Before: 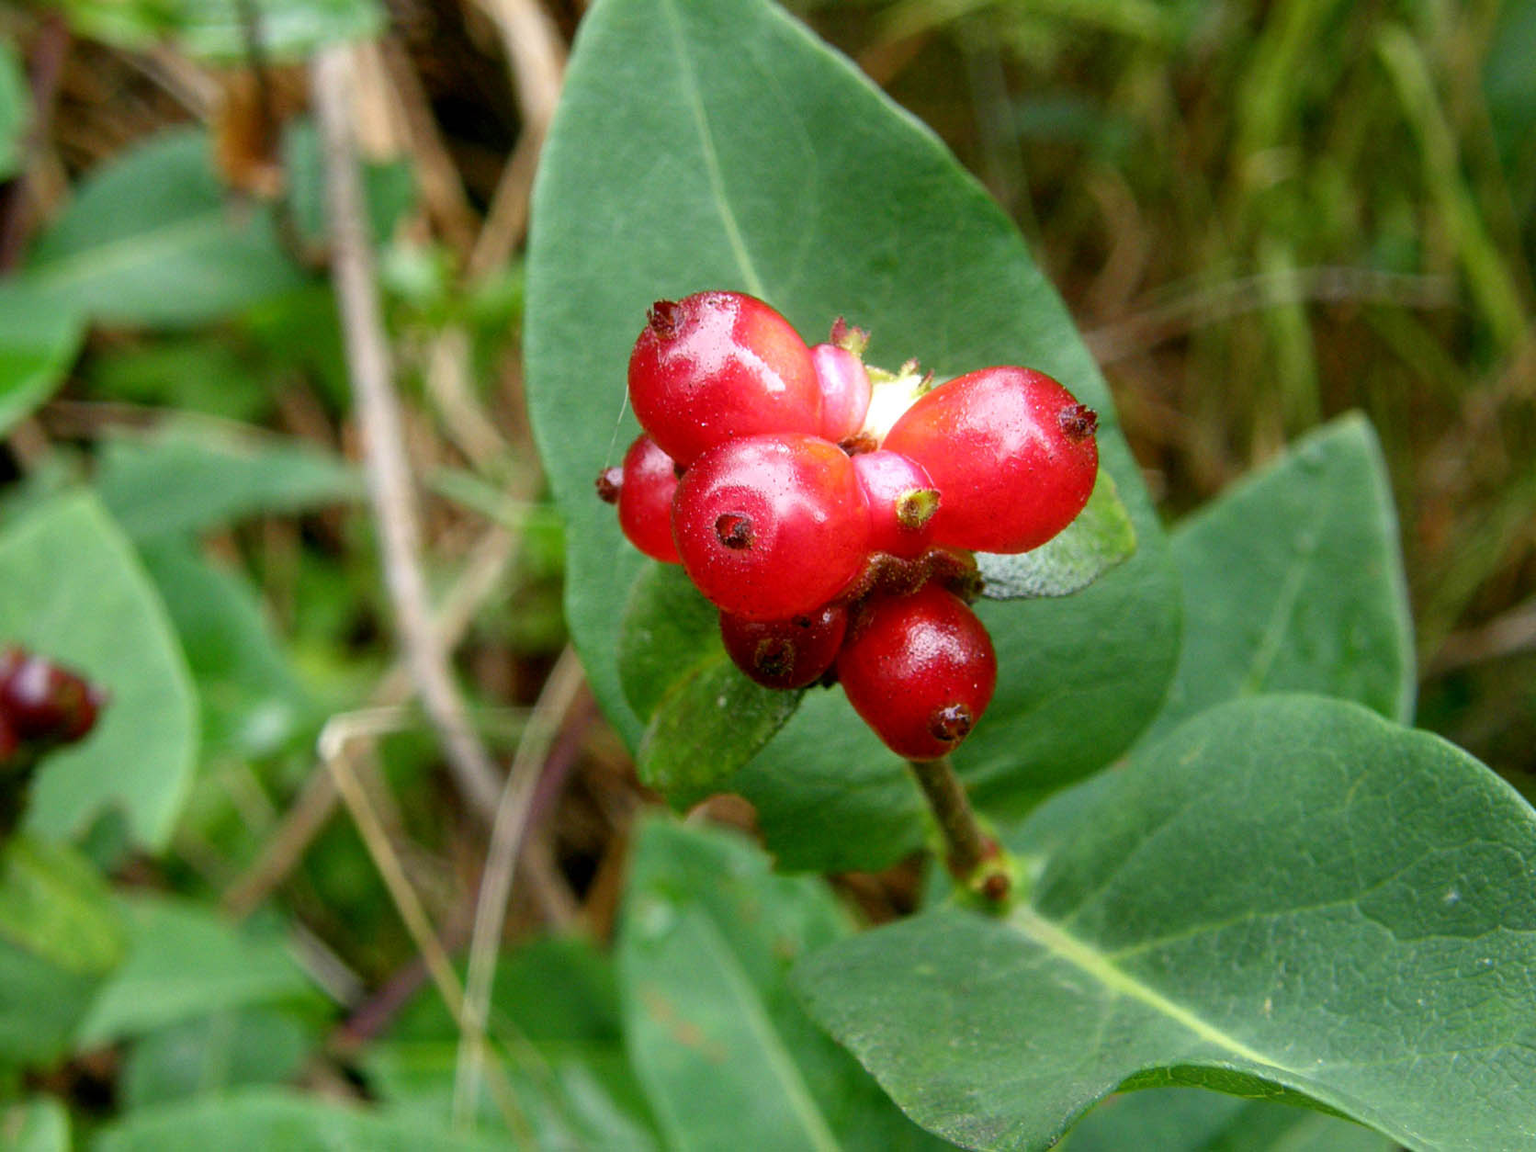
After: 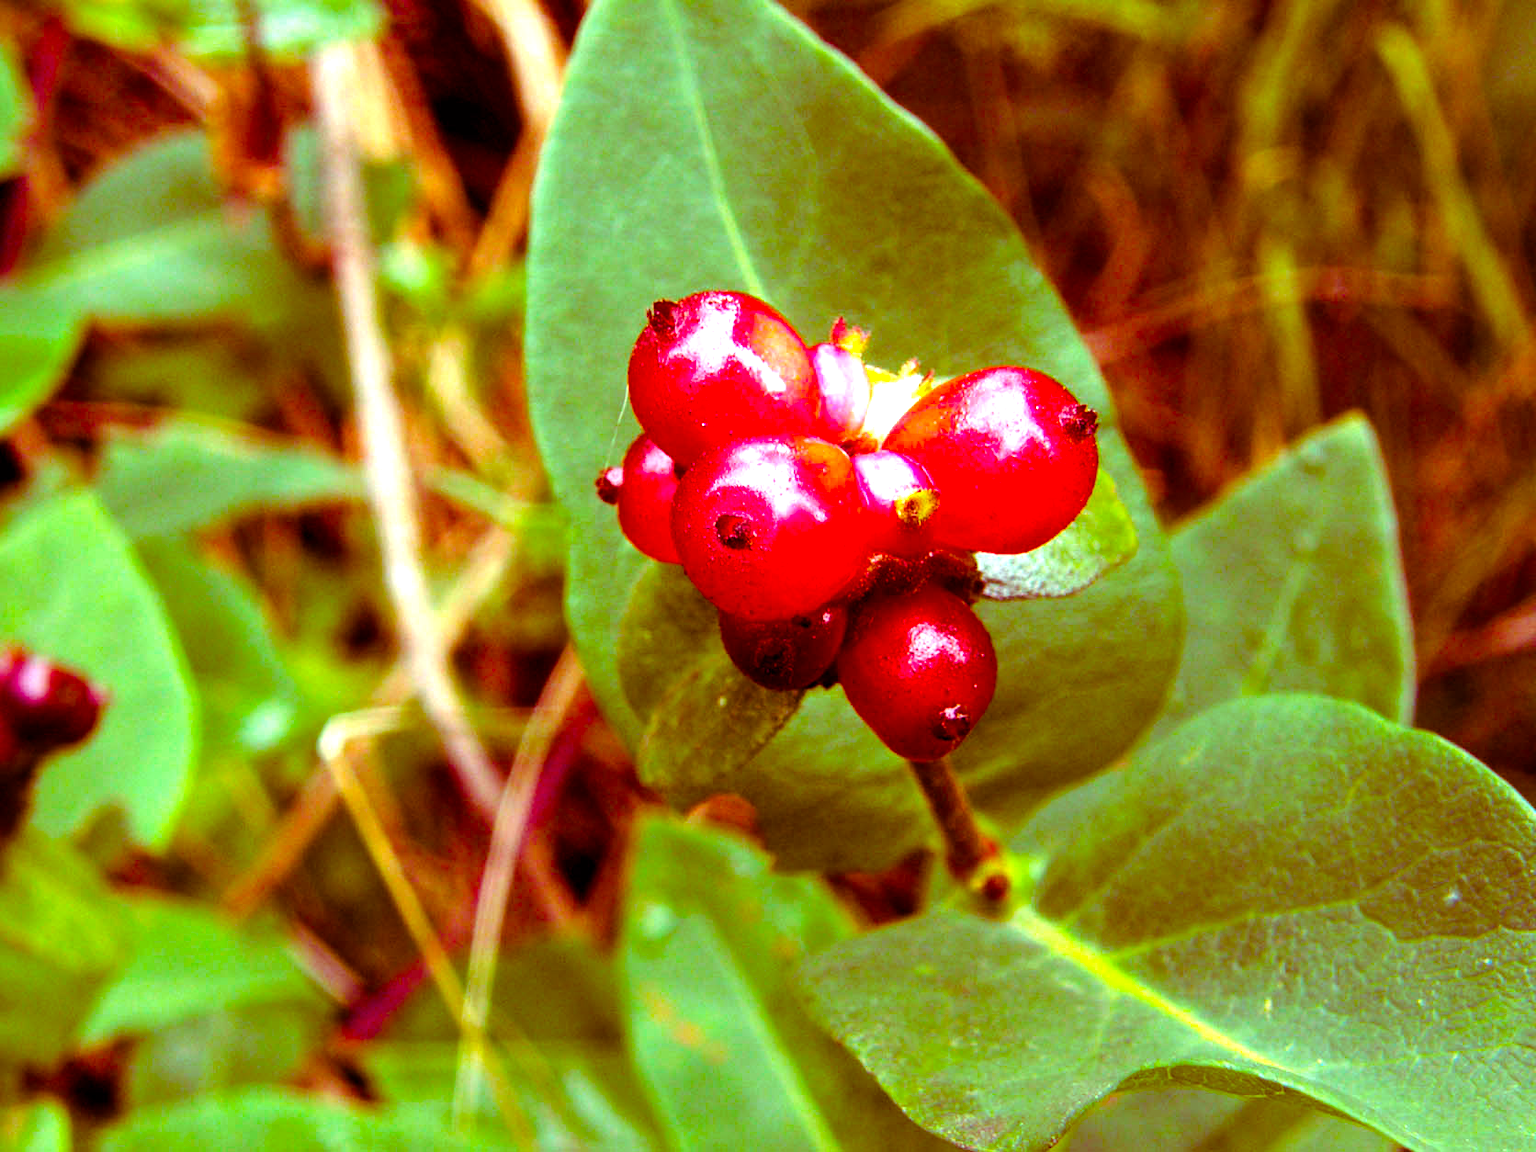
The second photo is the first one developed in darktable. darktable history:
color balance rgb: shadows lift › luminance -19.144%, shadows lift › chroma 35.159%, perceptual saturation grading › global saturation 39.413%, perceptual brilliance grading › global brilliance 29.228%, global vibrance 34.505%
